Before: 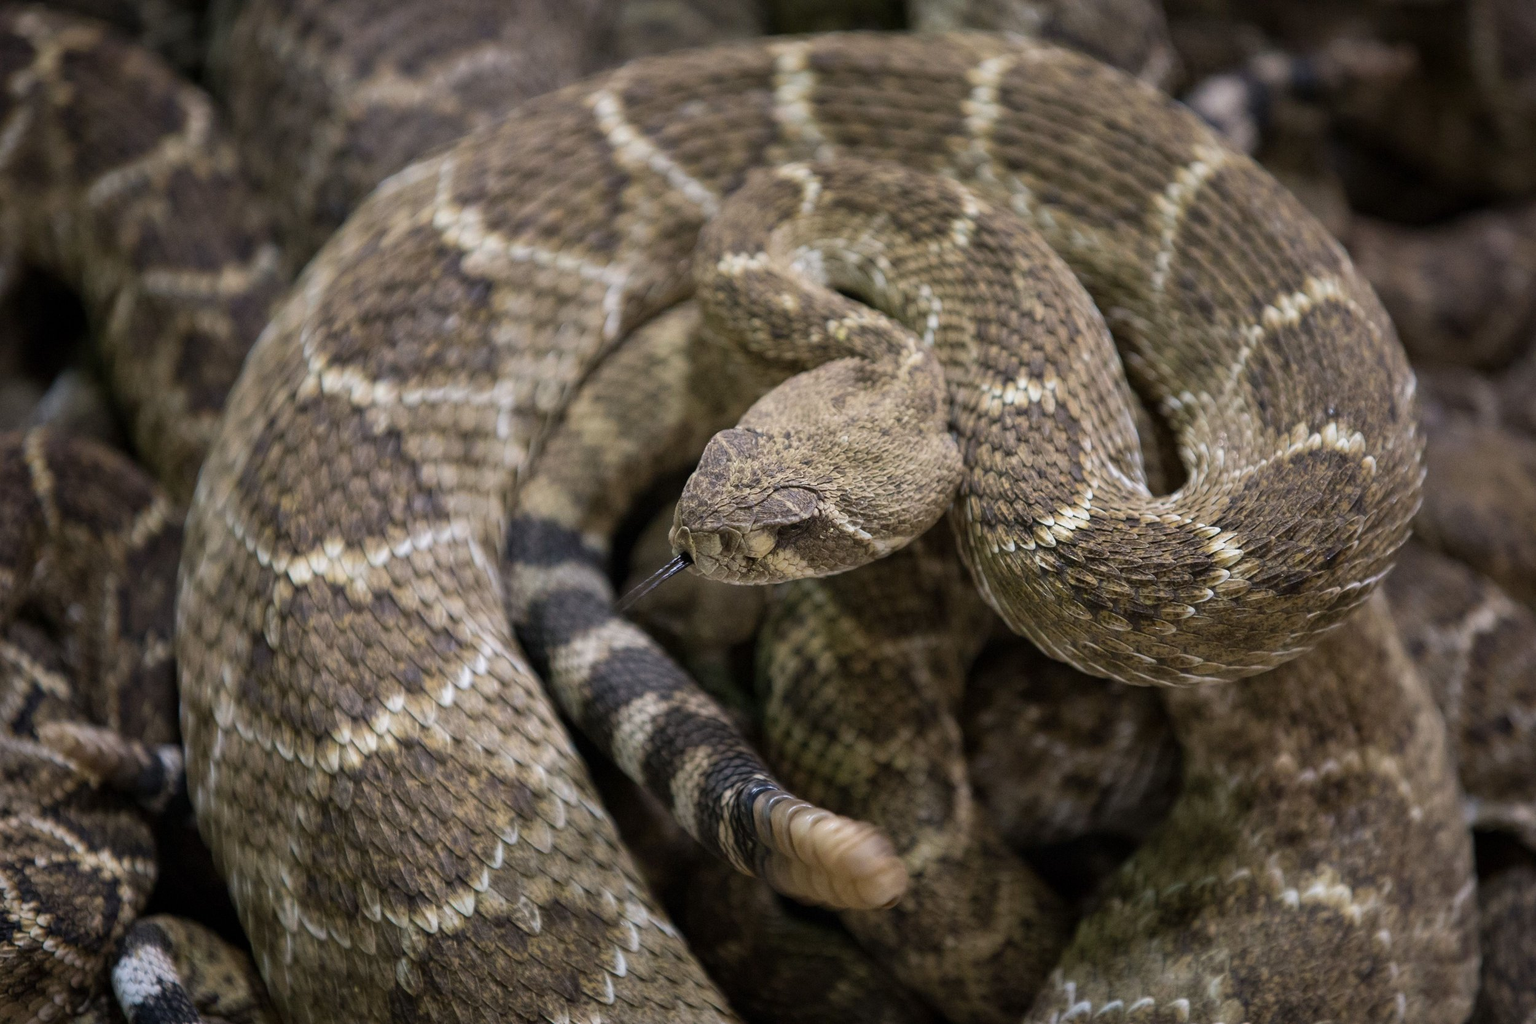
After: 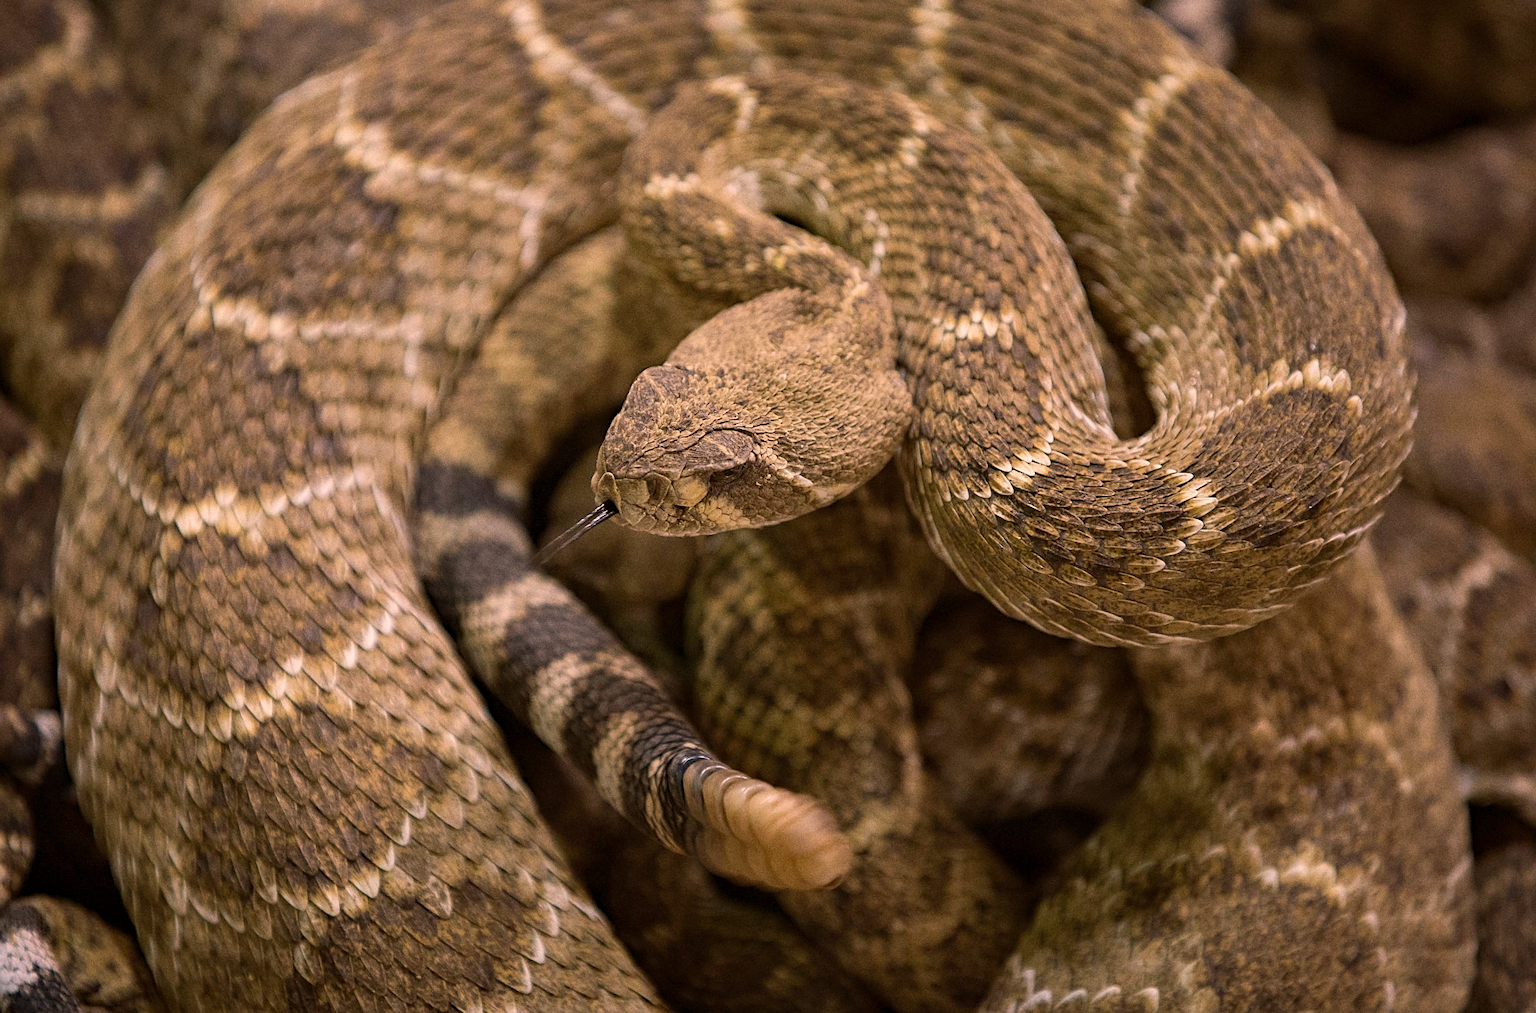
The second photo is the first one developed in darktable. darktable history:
sharpen: amount 0.478
haze removal: strength 0.12, distance 0.25, compatibility mode true, adaptive false
crop and rotate: left 8.262%, top 9.226%
grain: on, module defaults
color balance rgb: shadows lift › luminance -5%, shadows lift › chroma 1.1%, shadows lift › hue 219°, power › luminance 10%, power › chroma 2.83%, power › hue 60°, highlights gain › chroma 4.52%, highlights gain › hue 33.33°, saturation formula JzAzBz (2021)
